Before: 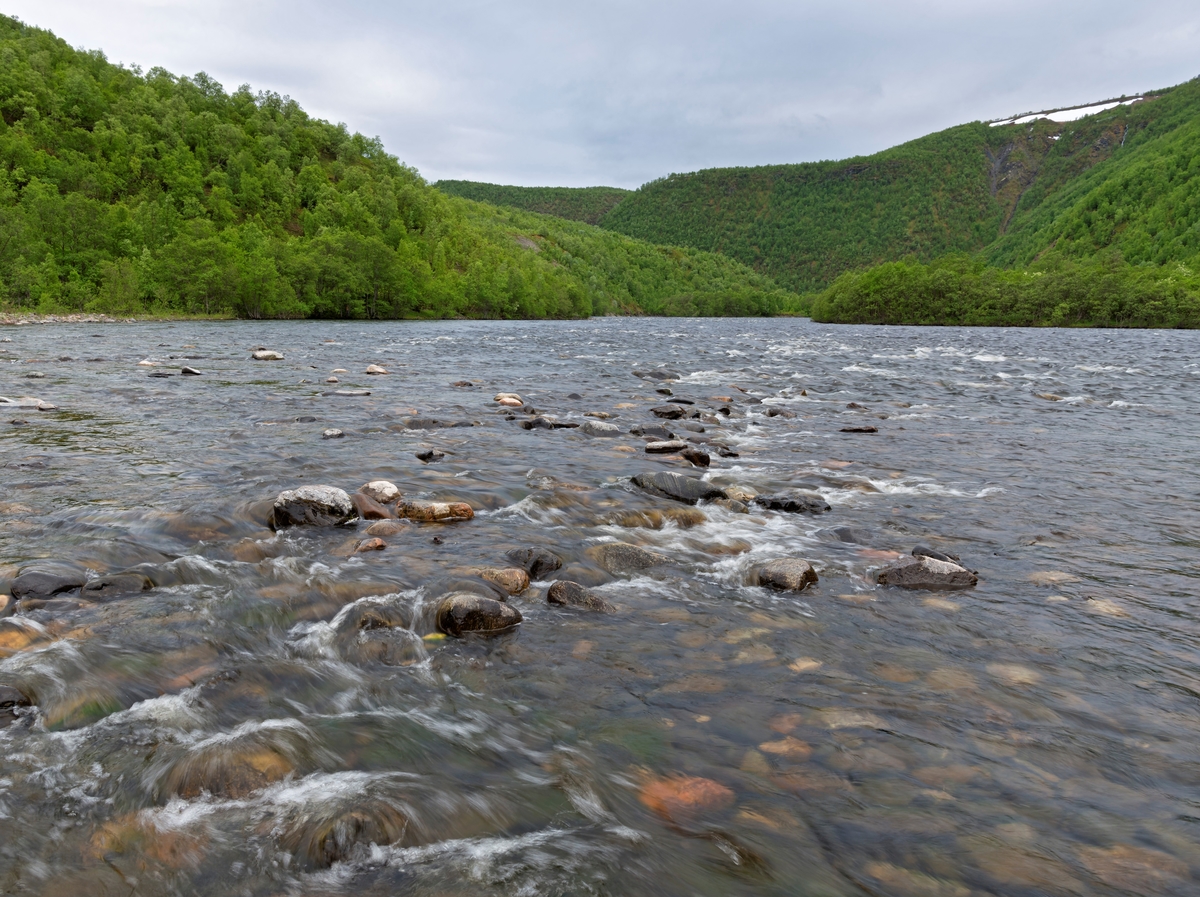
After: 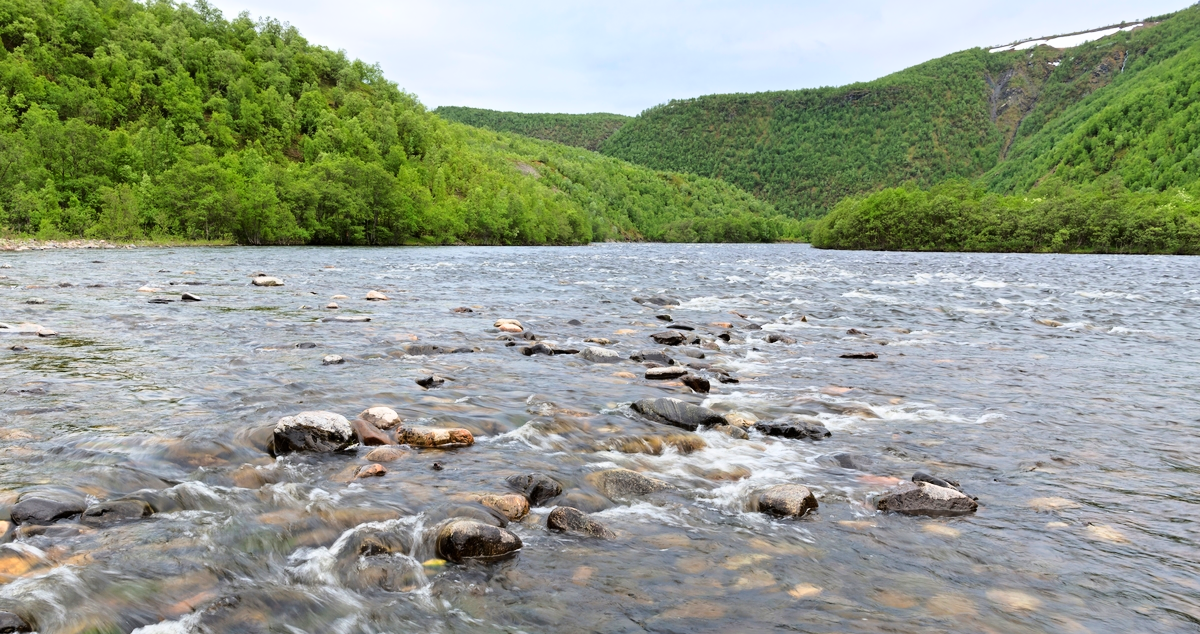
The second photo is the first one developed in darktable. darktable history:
crop and rotate: top 8.293%, bottom 20.996%
base curve: curves: ch0 [(0, 0) (0.028, 0.03) (0.121, 0.232) (0.46, 0.748) (0.859, 0.968) (1, 1)]
